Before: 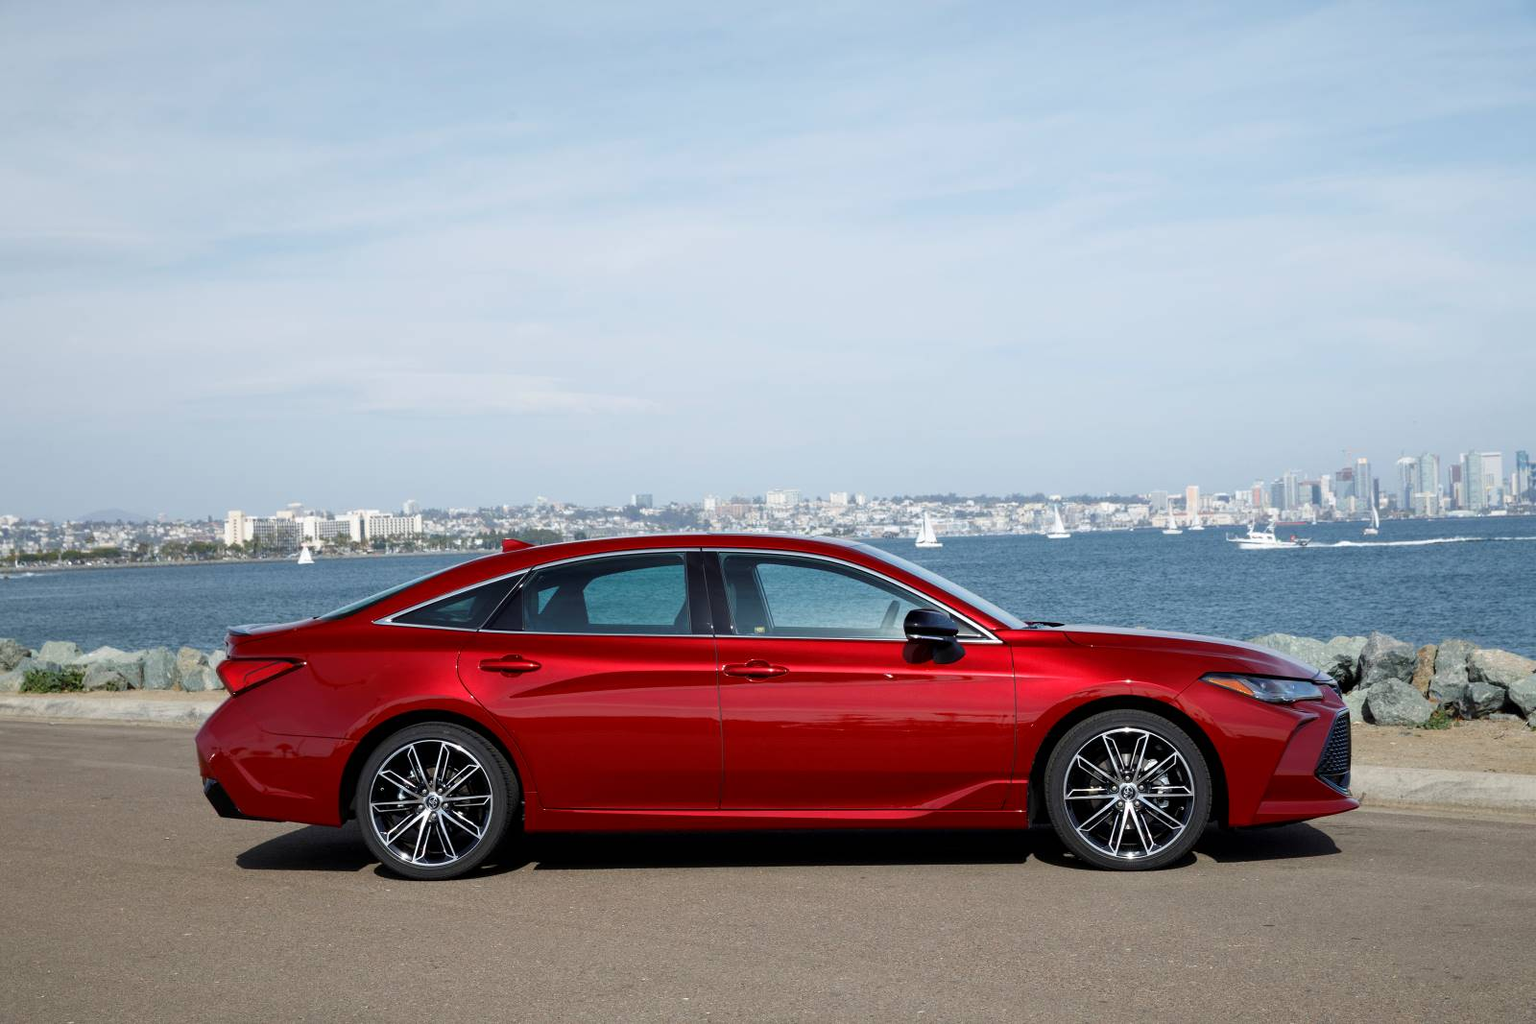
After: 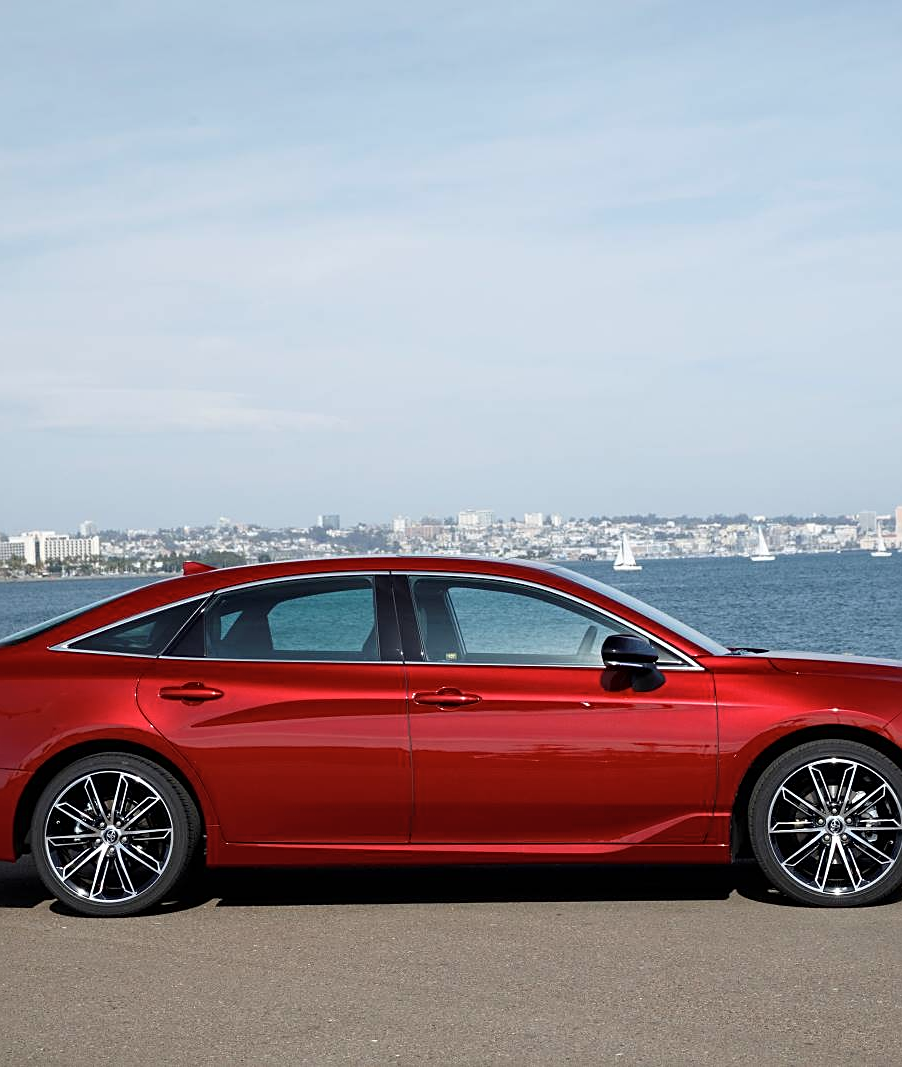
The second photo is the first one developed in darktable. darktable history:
contrast brightness saturation: contrast 0.007, saturation -0.062
crop: left 21.291%, right 22.315%
sharpen: on, module defaults
shadows and highlights: shadows 30.83, highlights 1.37, soften with gaussian
